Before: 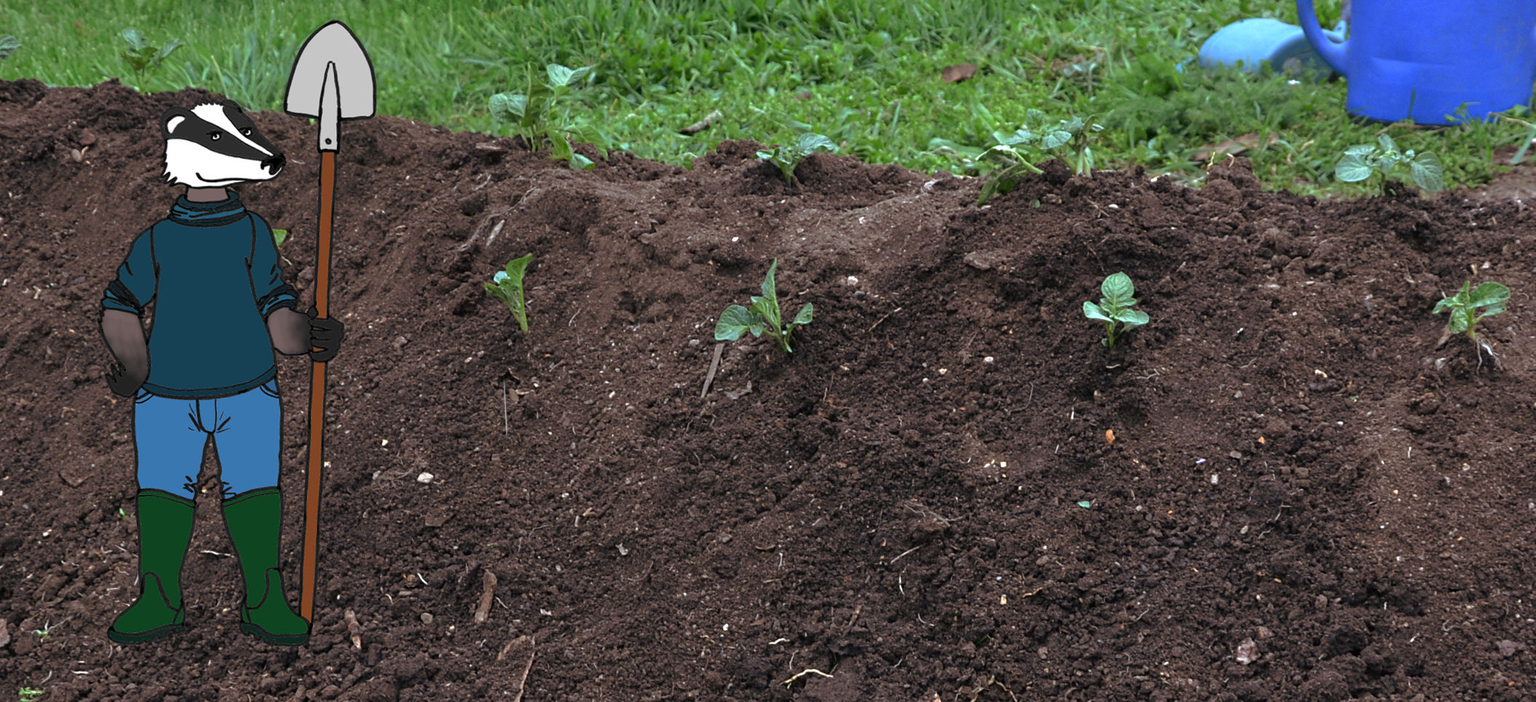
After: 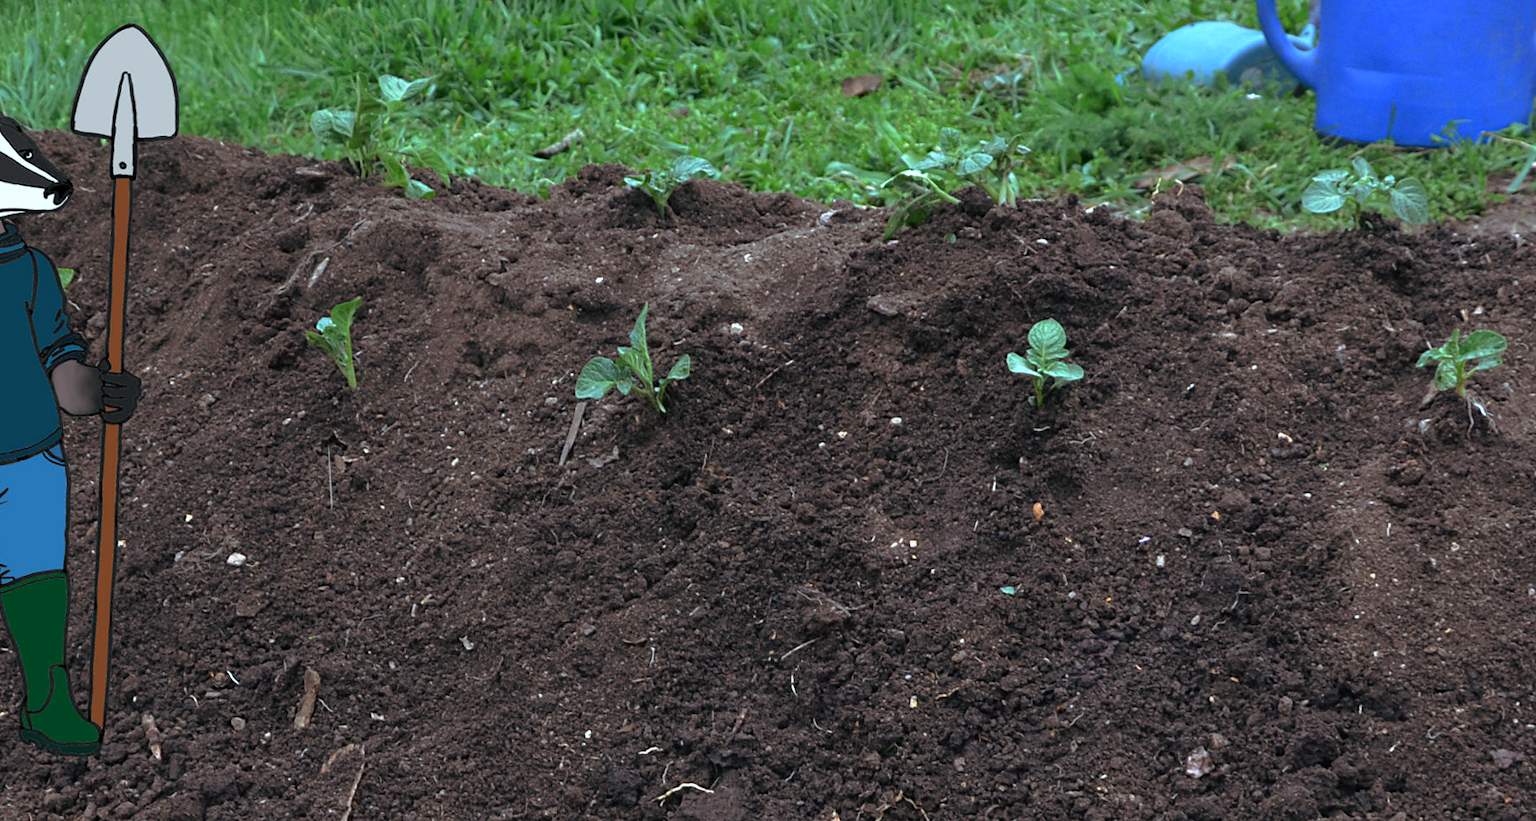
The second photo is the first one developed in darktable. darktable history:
color calibration: illuminant Planckian (black body), adaptation linear Bradford (ICC v4), x 0.364, y 0.367, temperature 4417.56 K, saturation algorithm version 1 (2020)
crop and rotate: left 14.584%
